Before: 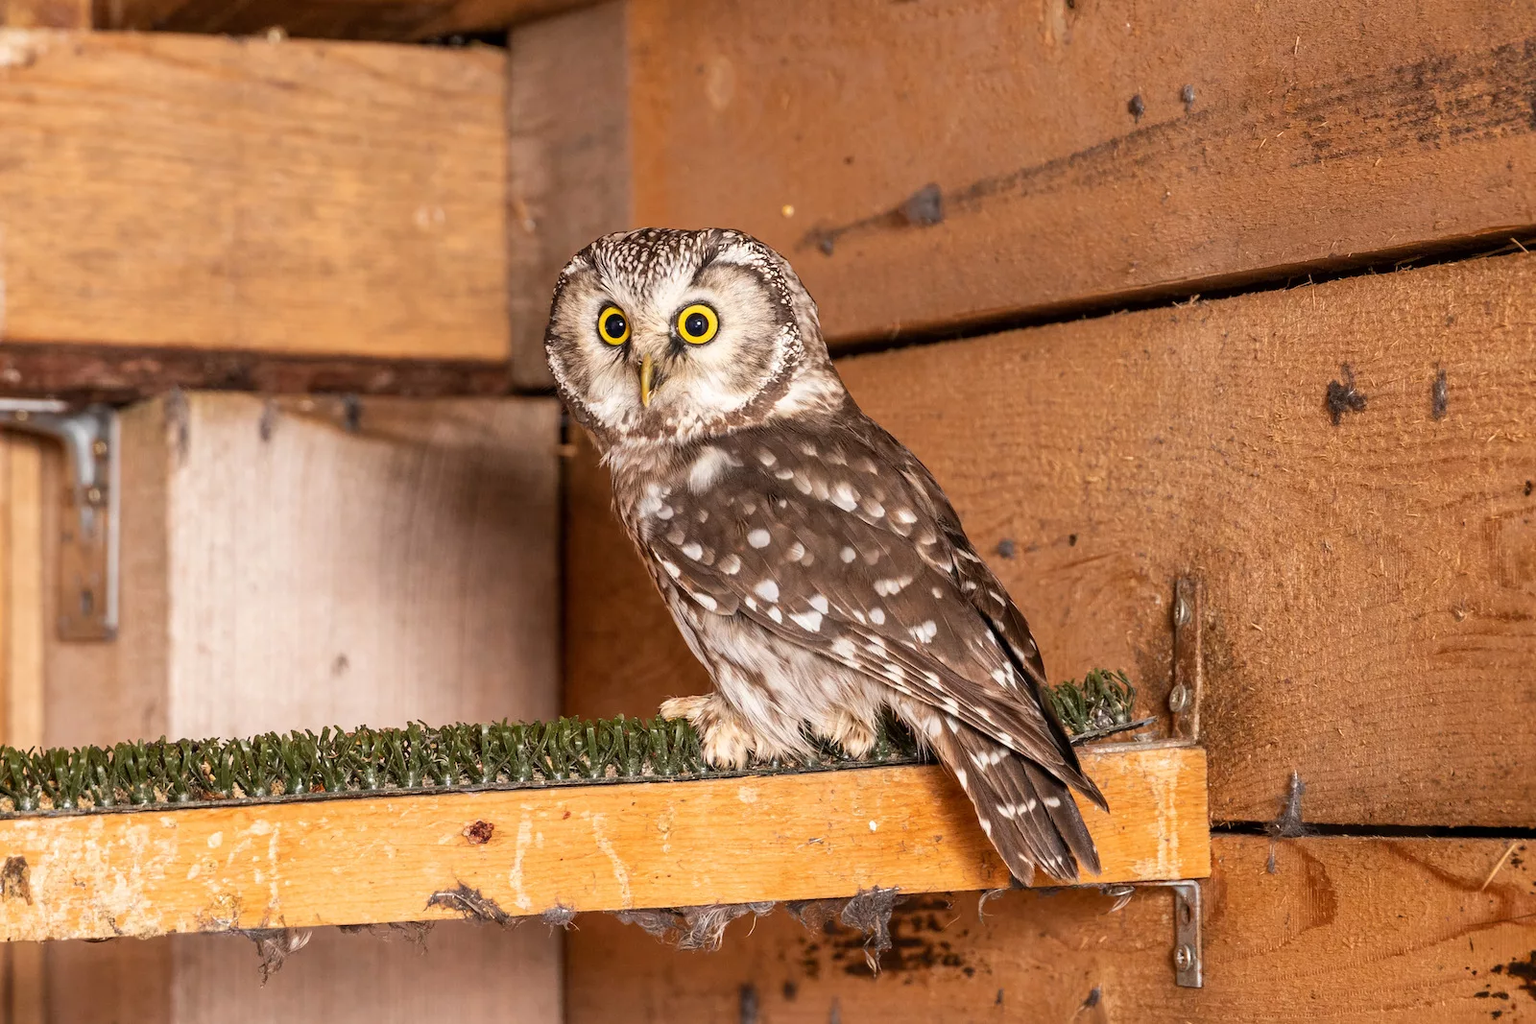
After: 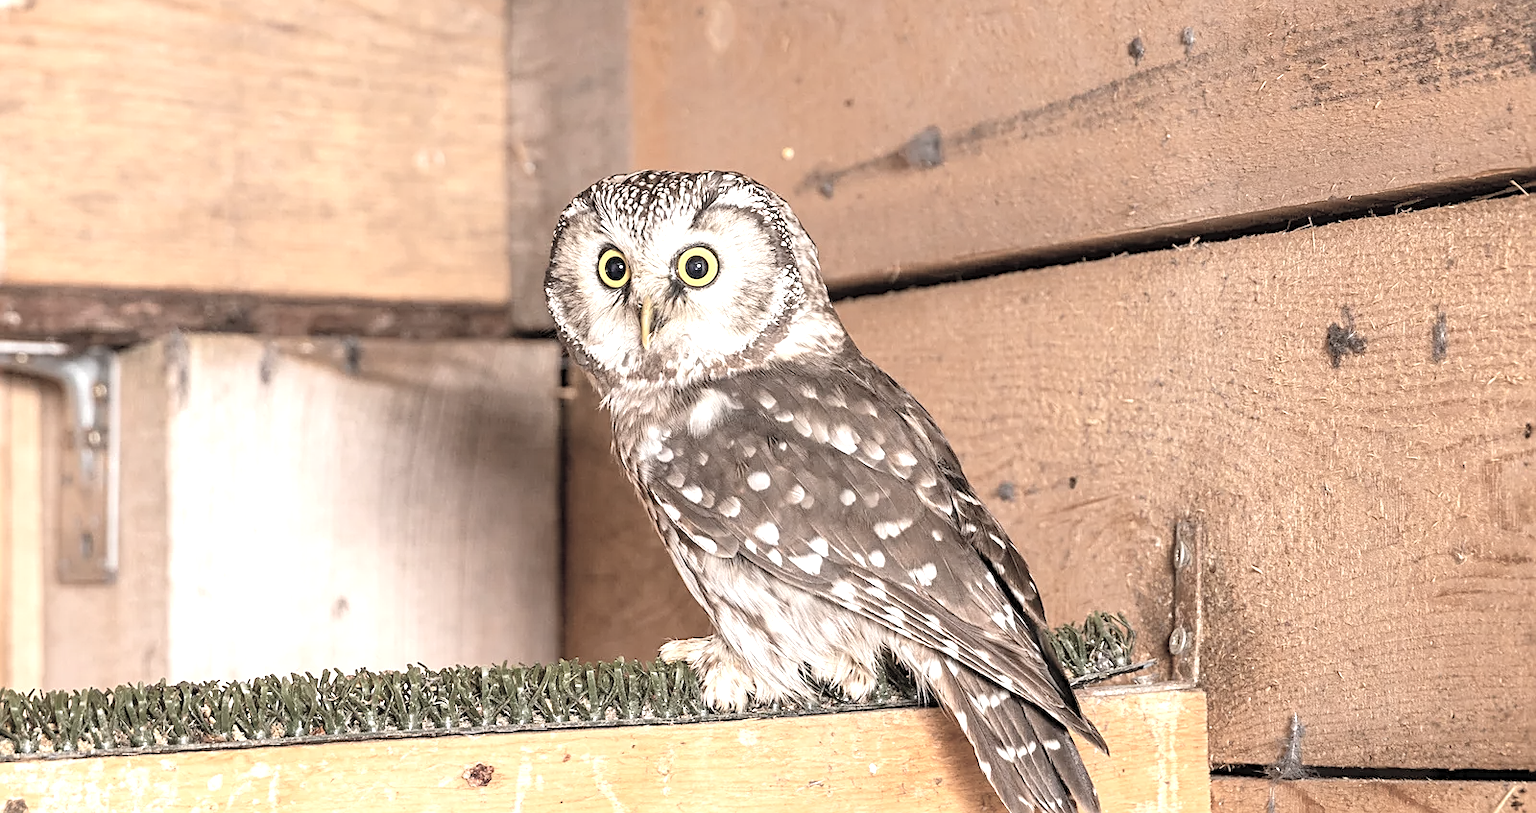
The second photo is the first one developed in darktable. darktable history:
sharpen: on, module defaults
crop and rotate: top 5.667%, bottom 14.937%
levels: levels [0, 0.476, 0.951]
contrast brightness saturation: brightness 0.18, saturation -0.5
exposure: black level correction 0, exposure 0.5 EV, compensate highlight preservation false
